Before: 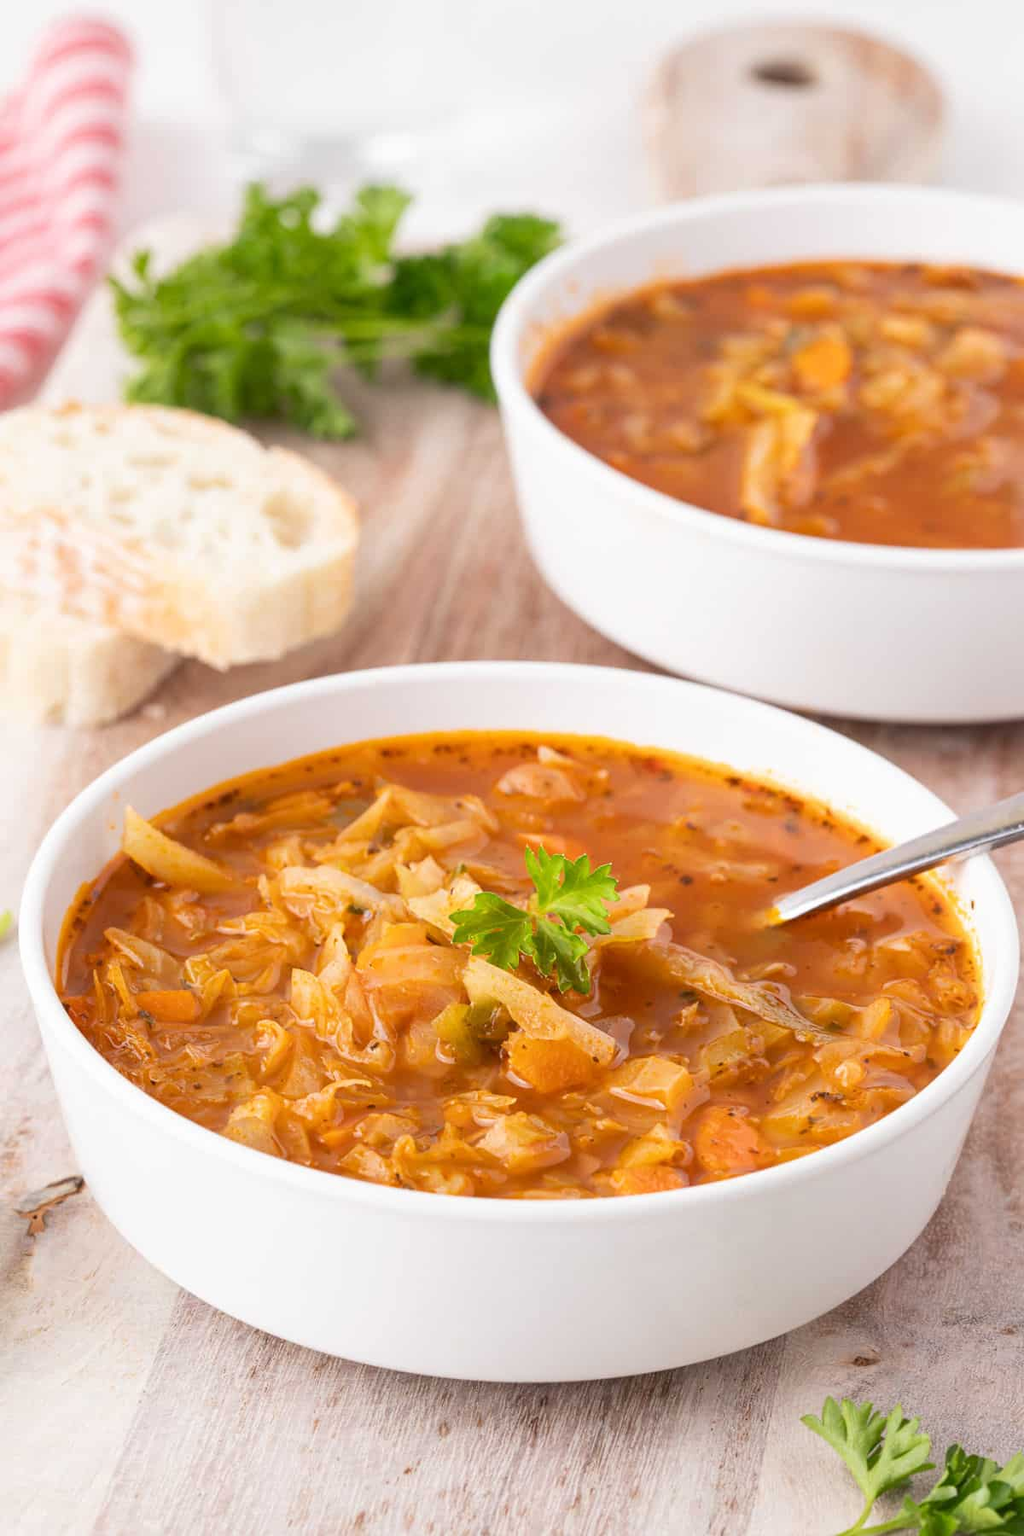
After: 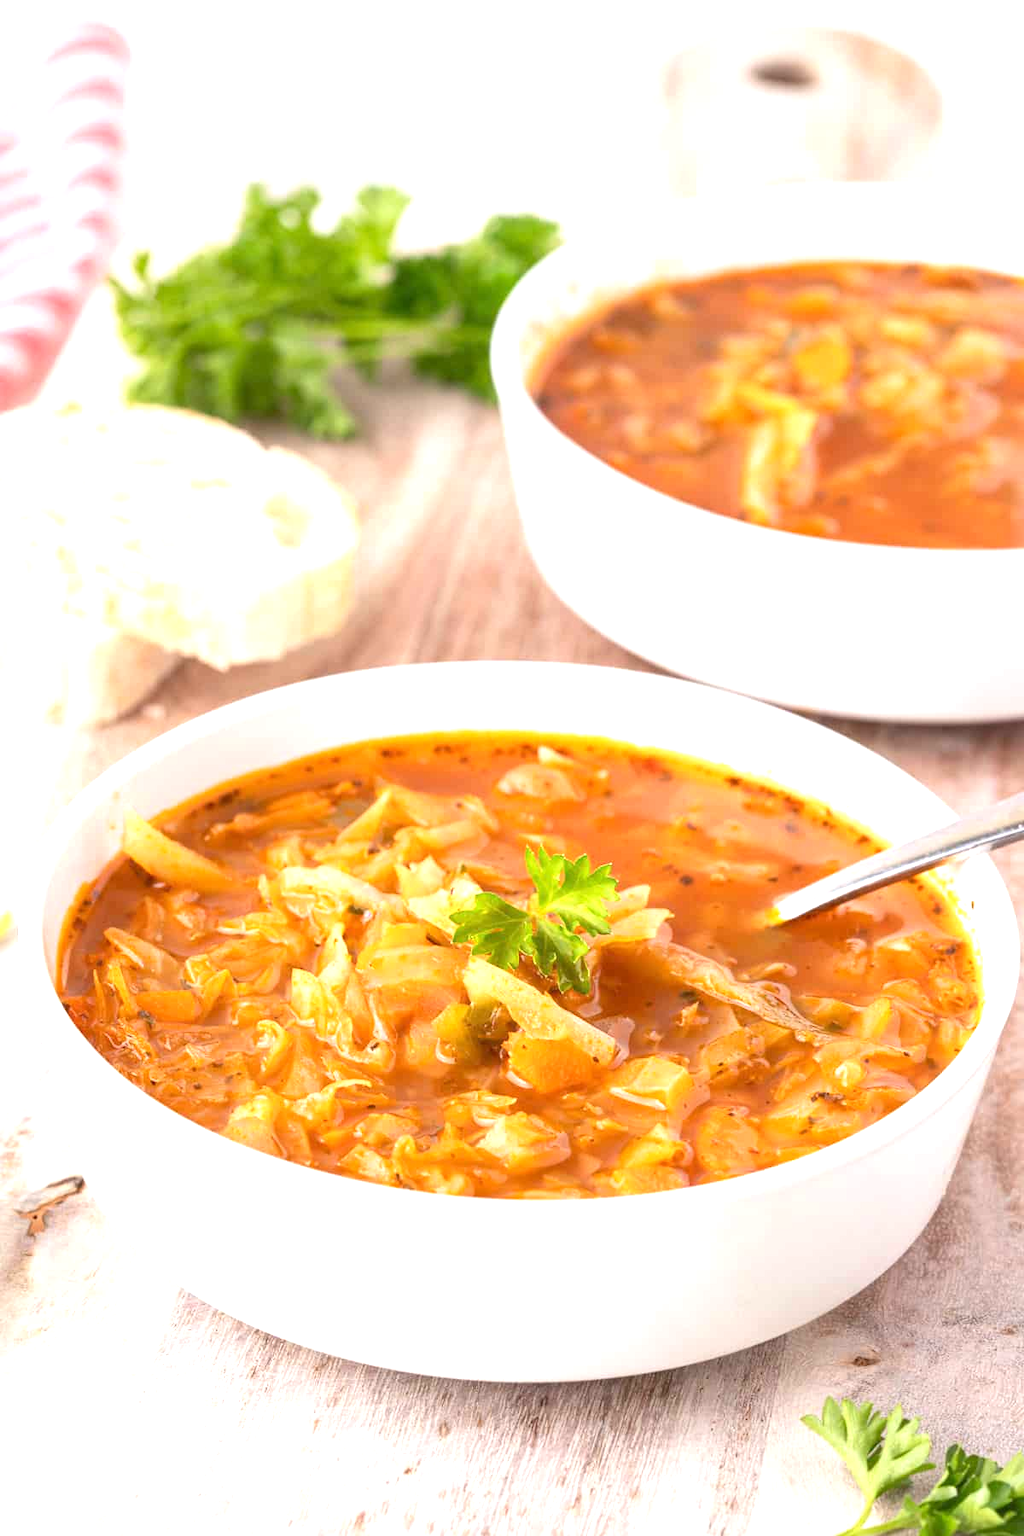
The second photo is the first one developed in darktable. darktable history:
exposure: exposure 0.783 EV, compensate highlight preservation false
